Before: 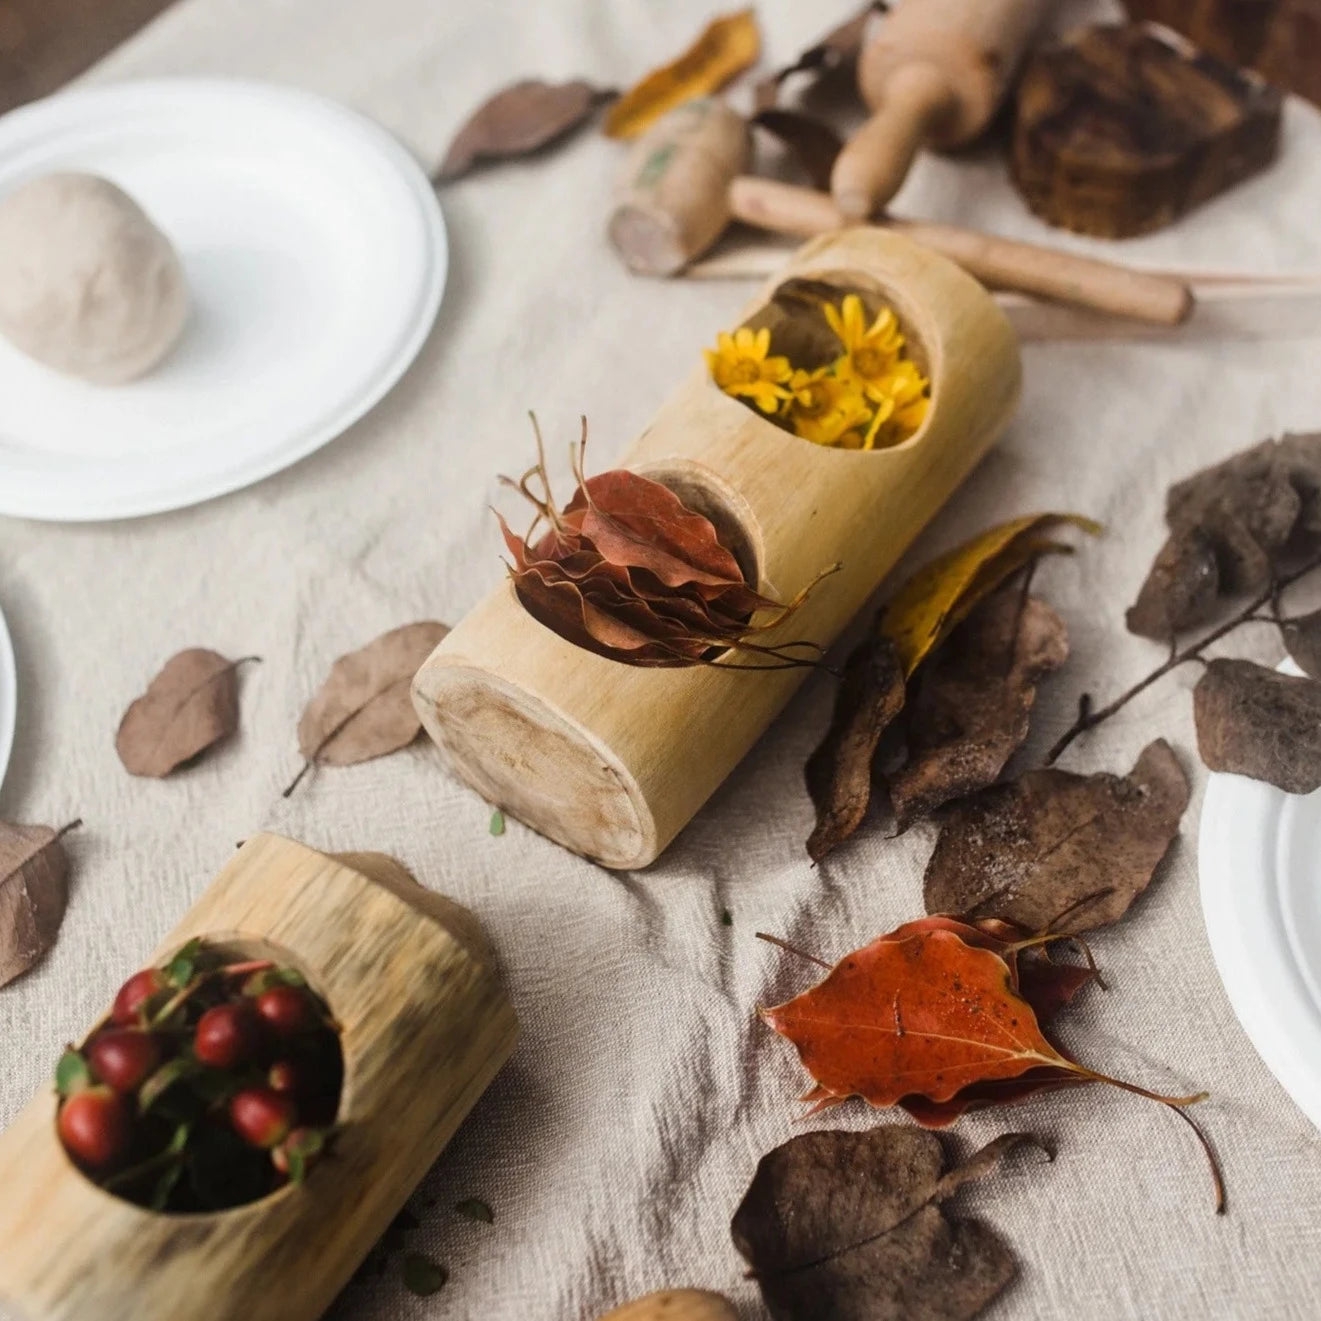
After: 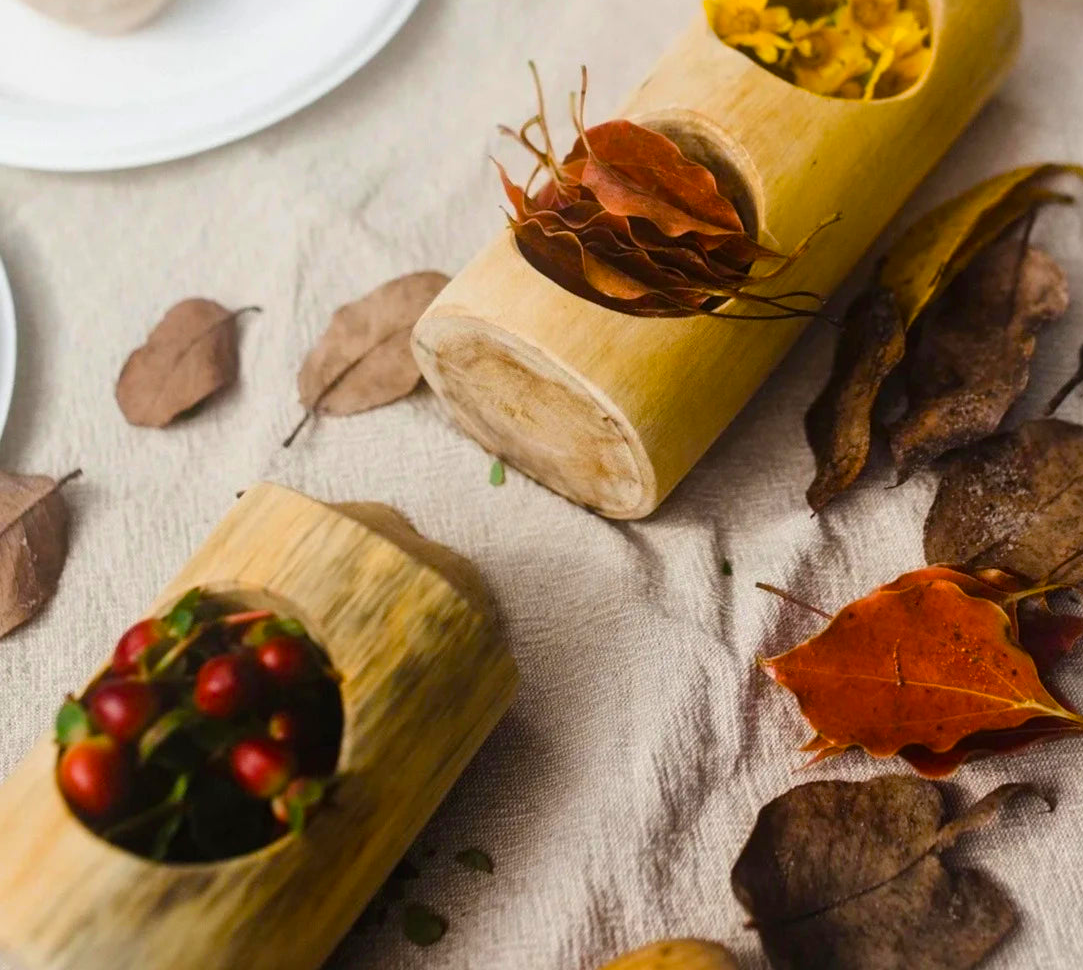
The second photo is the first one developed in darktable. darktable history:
crop: top 26.531%, right 17.959%
color balance rgb: linear chroma grading › global chroma 15%, perceptual saturation grading › global saturation 30%
